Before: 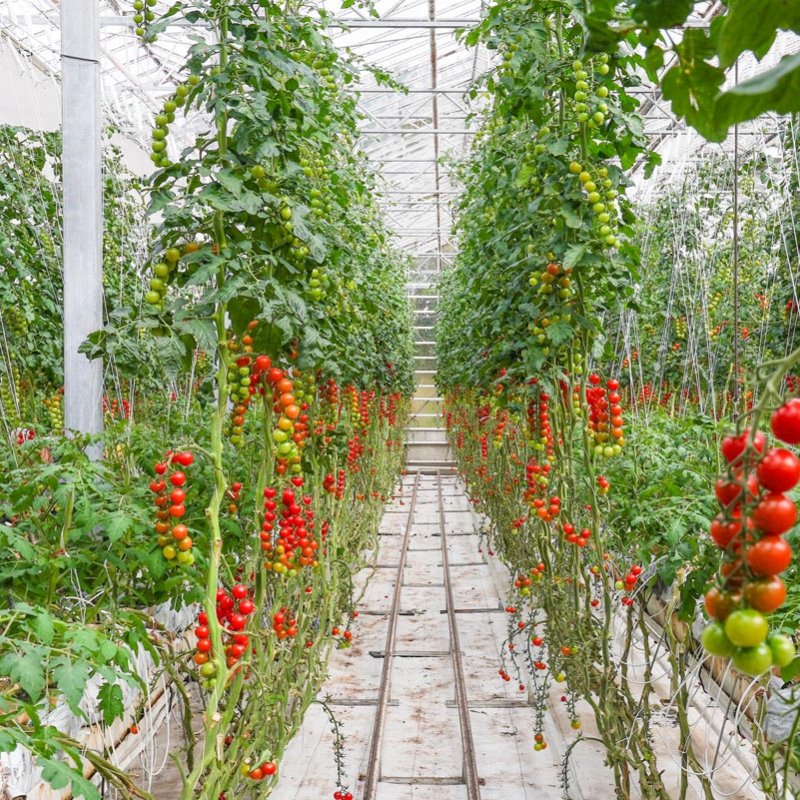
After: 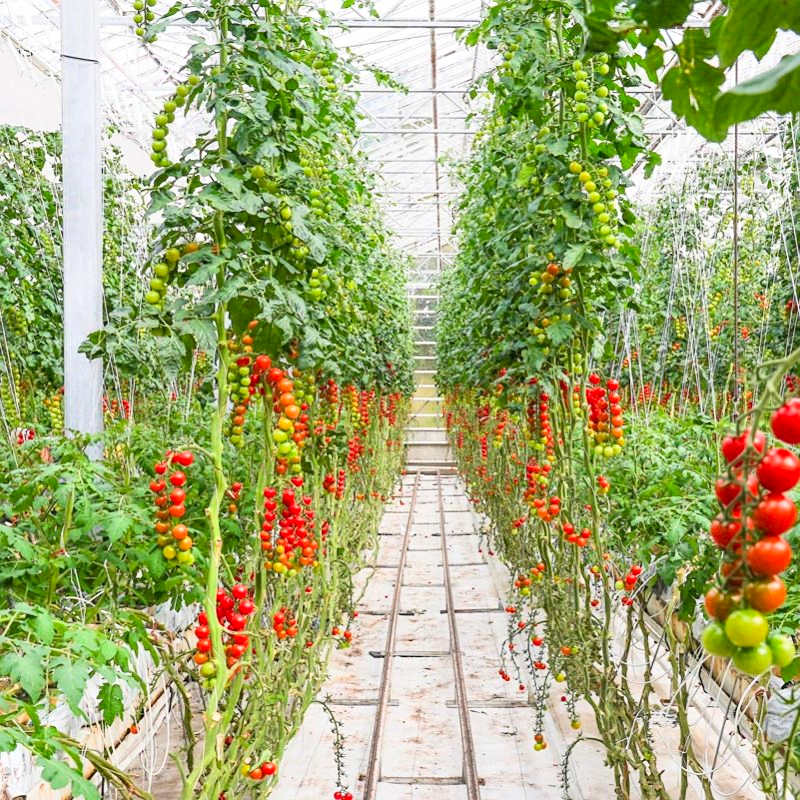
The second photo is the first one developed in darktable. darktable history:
white balance: emerald 1
sharpen: amount 0.2
contrast brightness saturation: contrast 0.2, brightness 0.16, saturation 0.22
